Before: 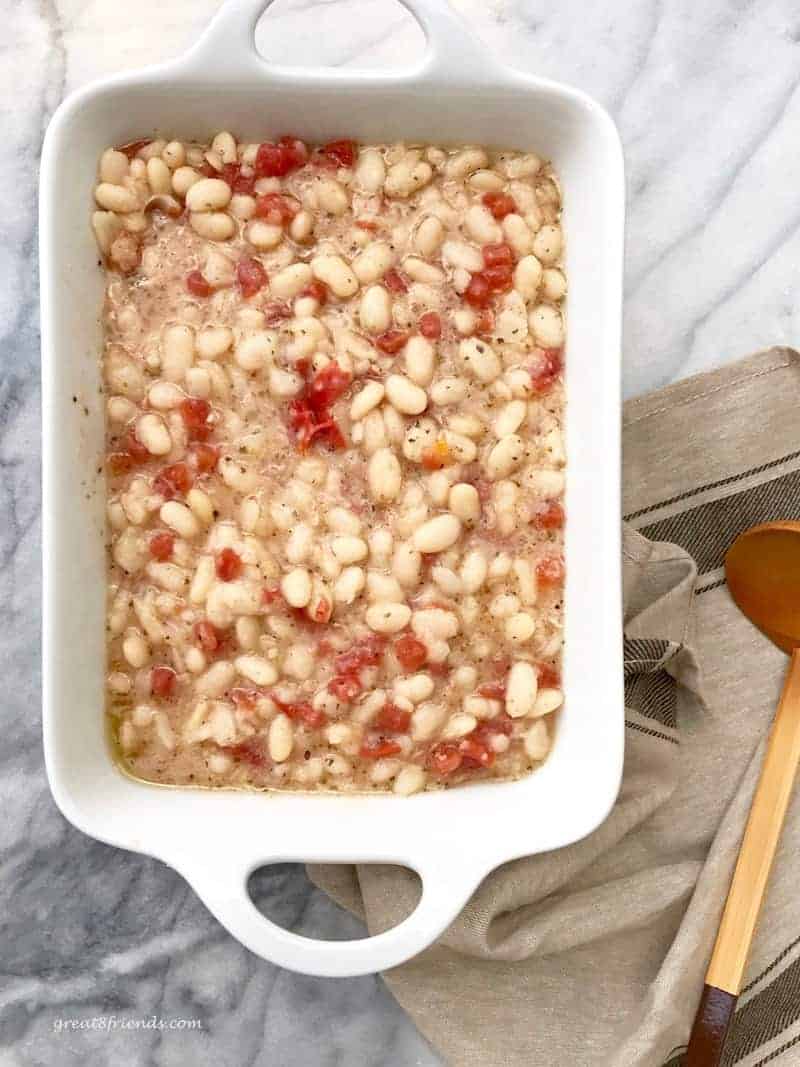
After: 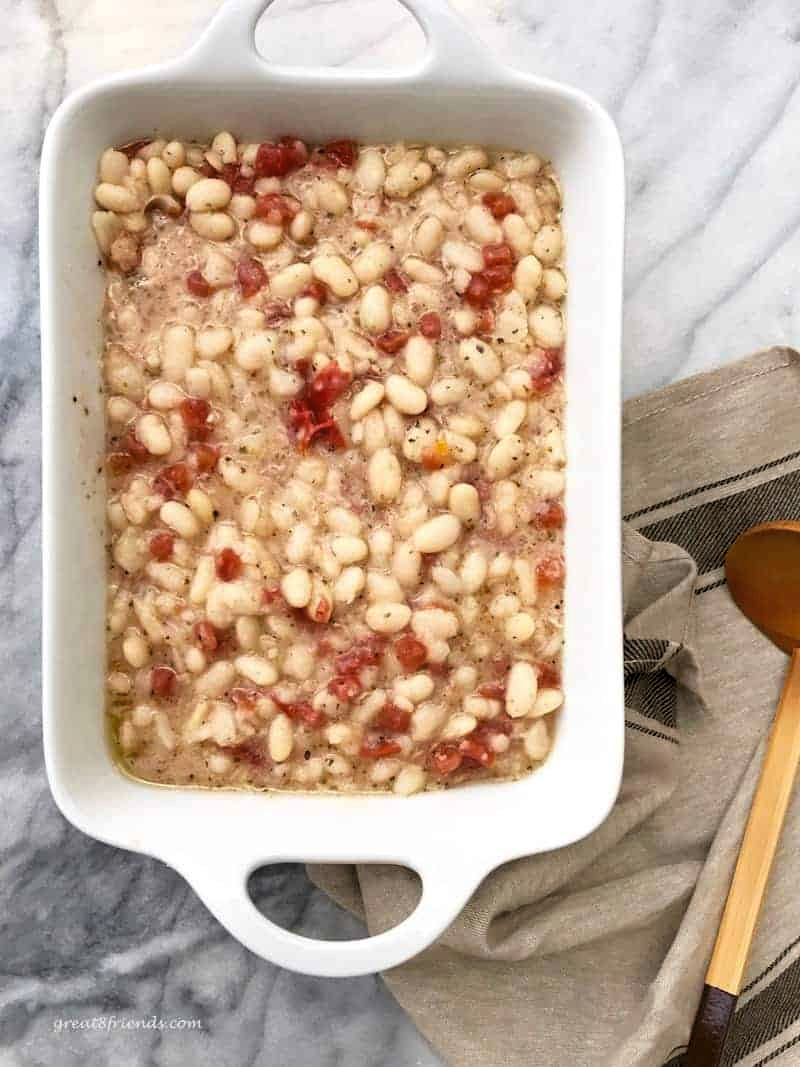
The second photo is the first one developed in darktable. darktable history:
levels: levels [0.116, 0.574, 1]
contrast brightness saturation: contrast 0.03, brightness 0.06, saturation 0.13
